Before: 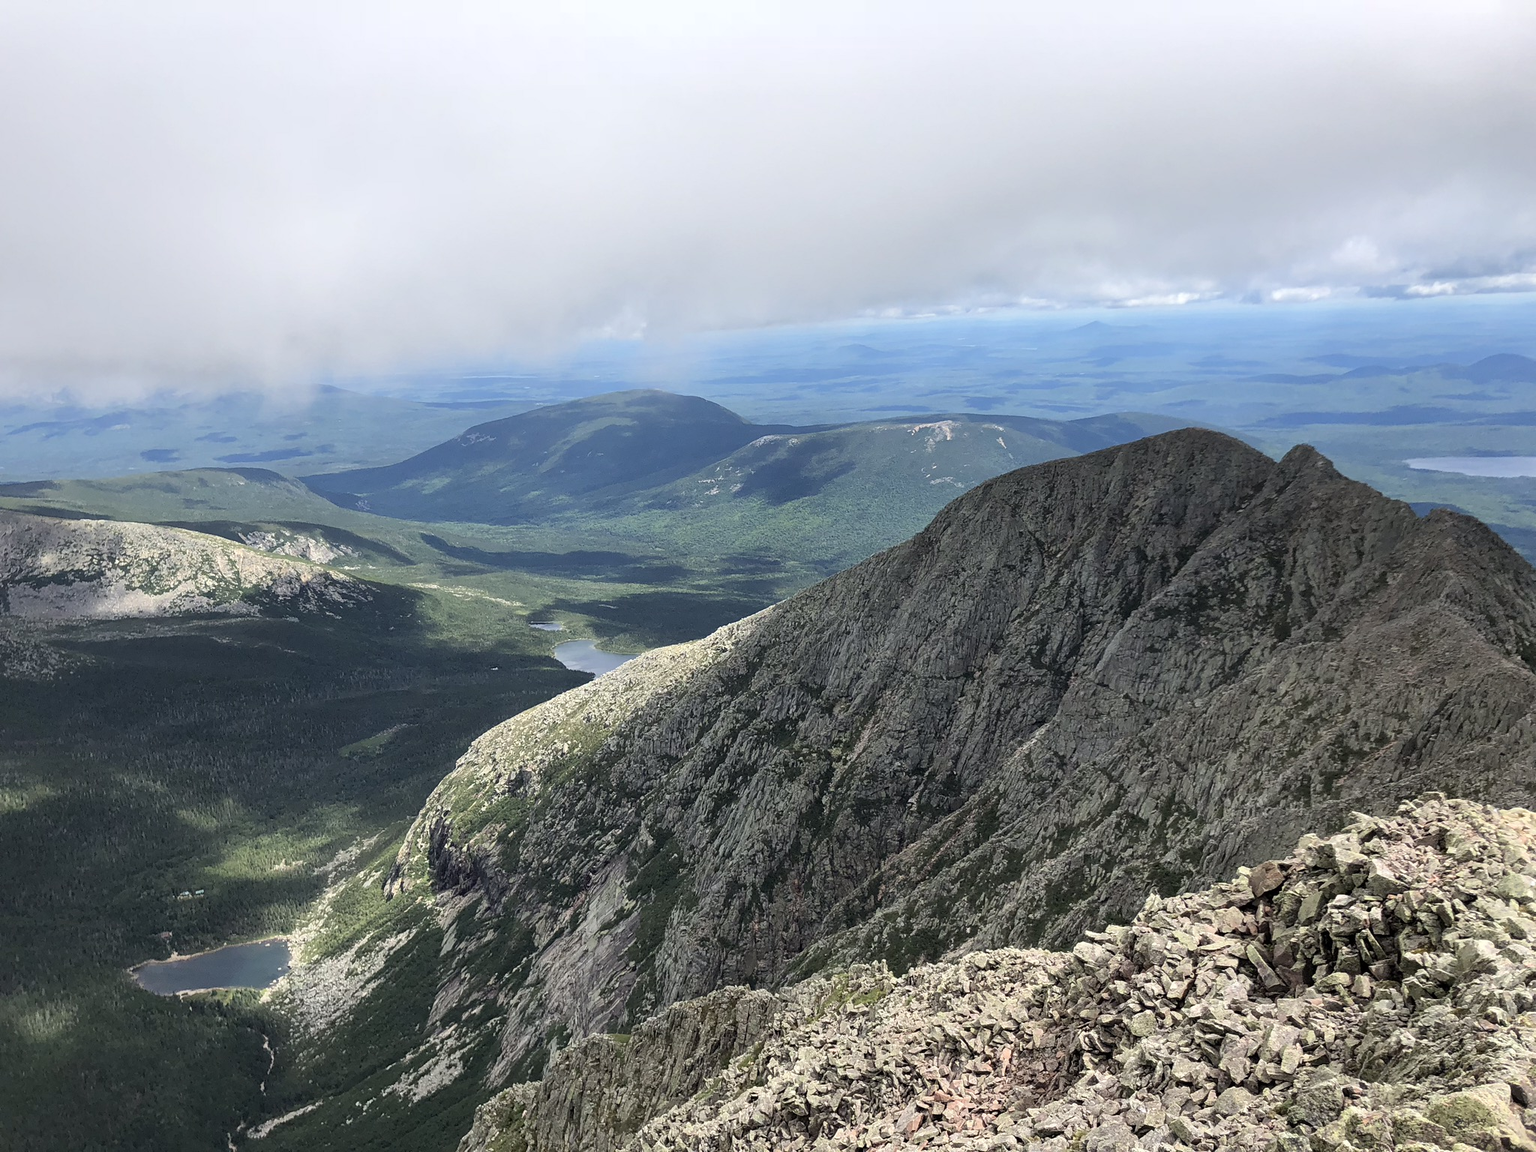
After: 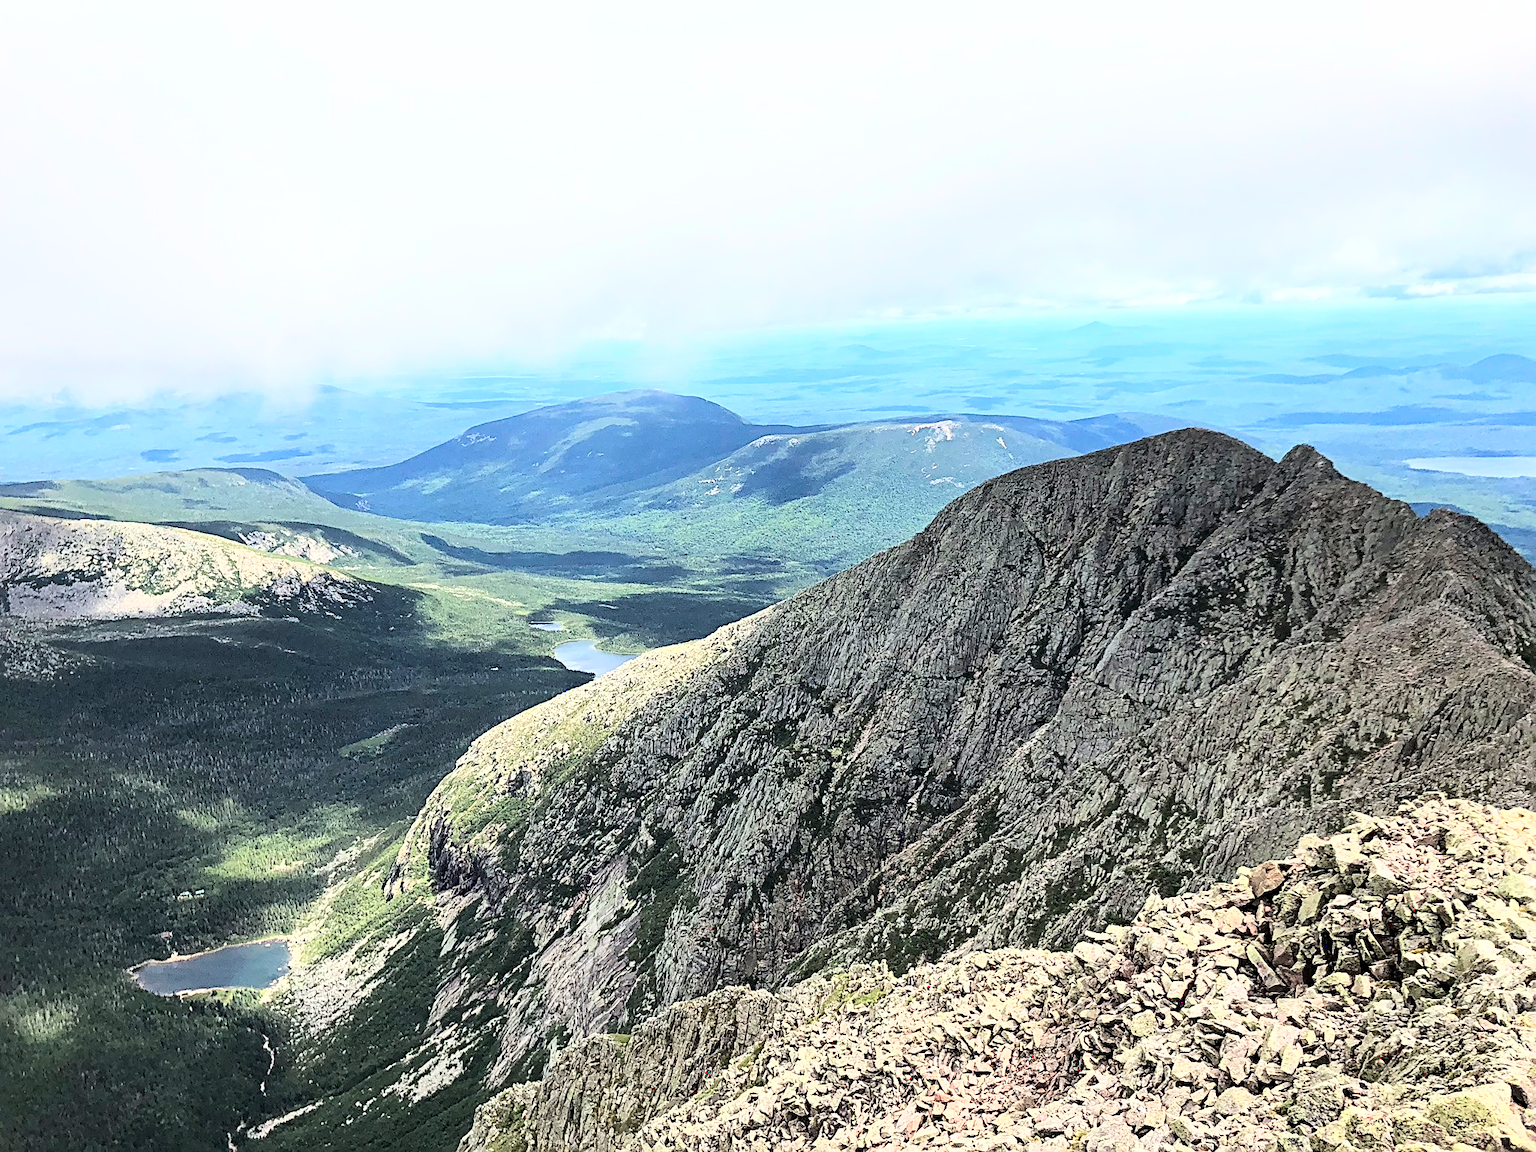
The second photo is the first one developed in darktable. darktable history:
sharpen: radius 2.791
haze removal: compatibility mode true, adaptive false
base curve: curves: ch0 [(0, 0.003) (0.001, 0.002) (0.006, 0.004) (0.02, 0.022) (0.048, 0.086) (0.094, 0.234) (0.162, 0.431) (0.258, 0.629) (0.385, 0.8) (0.548, 0.918) (0.751, 0.988) (1, 1)]
